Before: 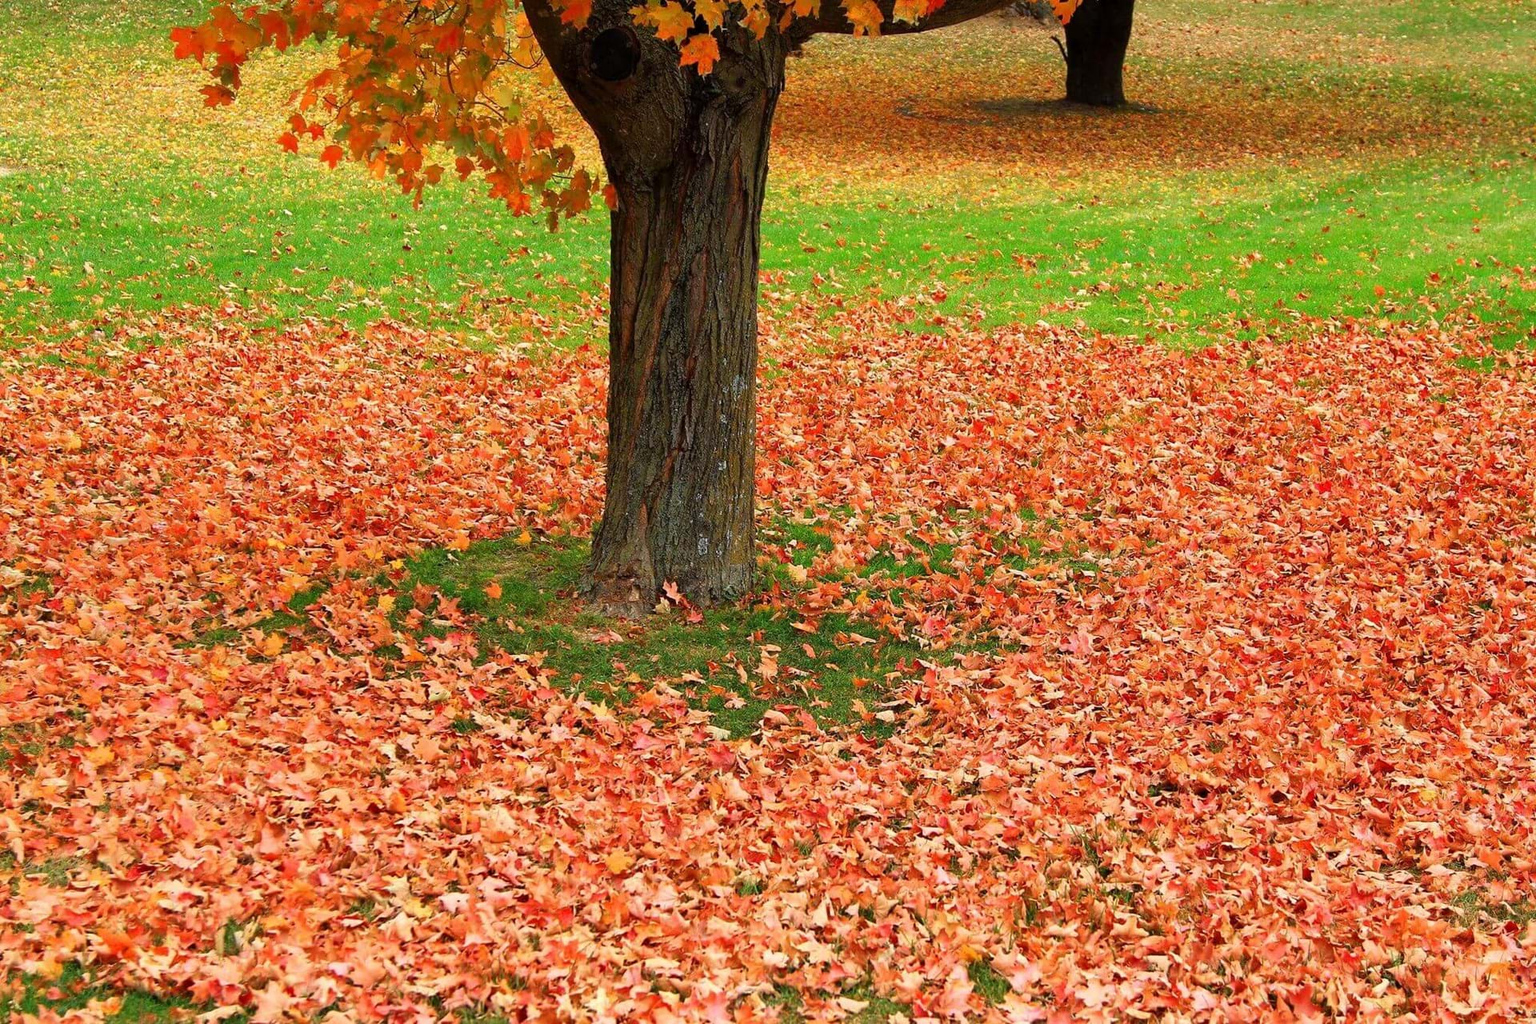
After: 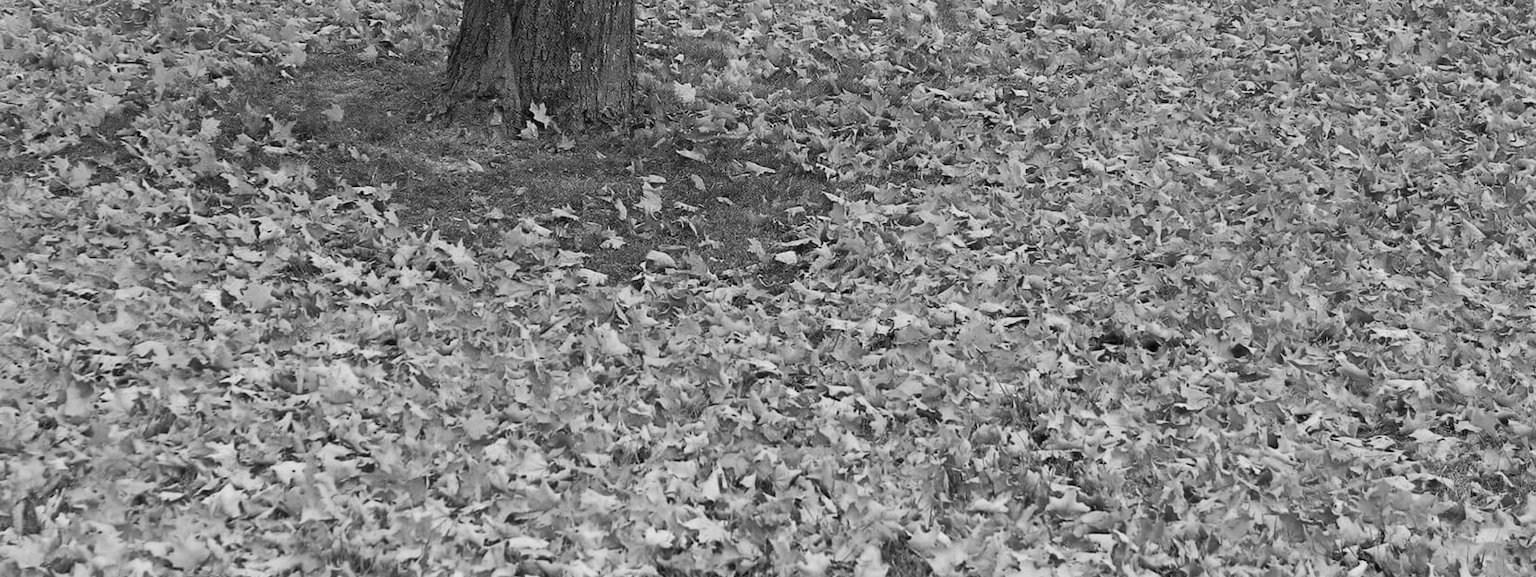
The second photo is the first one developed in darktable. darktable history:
crop and rotate: left 13.306%, top 48.129%, bottom 2.928%
color calibration: illuminant as shot in camera, x 0.358, y 0.373, temperature 4628.91 K
monochrome: a 26.22, b 42.67, size 0.8
color correction: saturation 0.2
